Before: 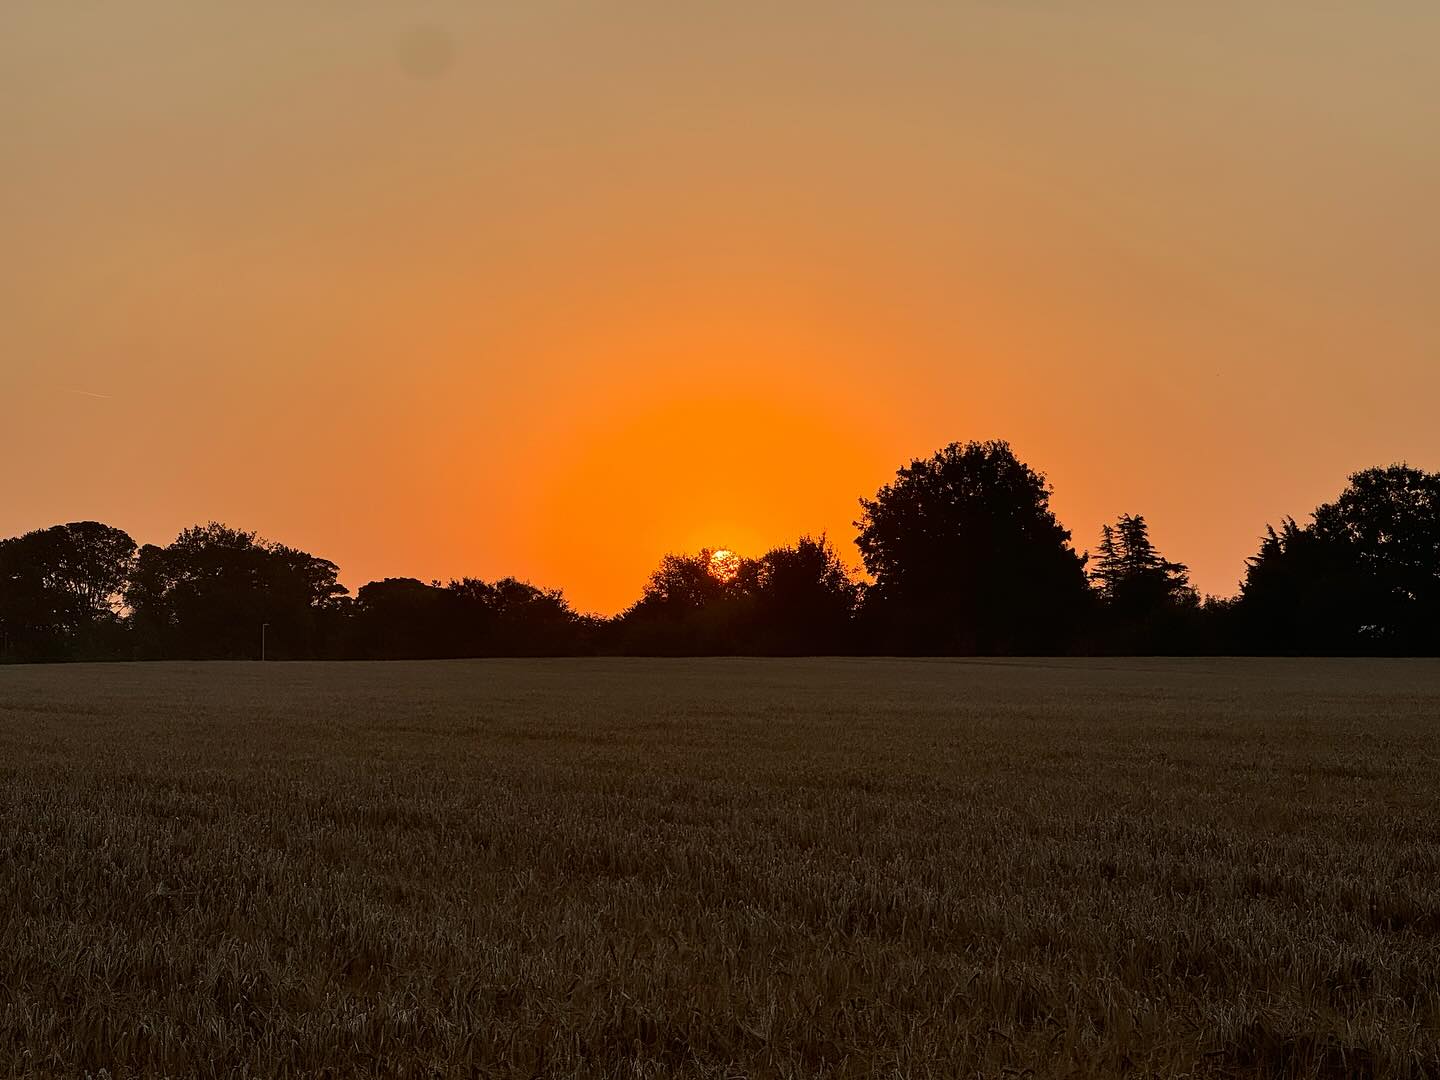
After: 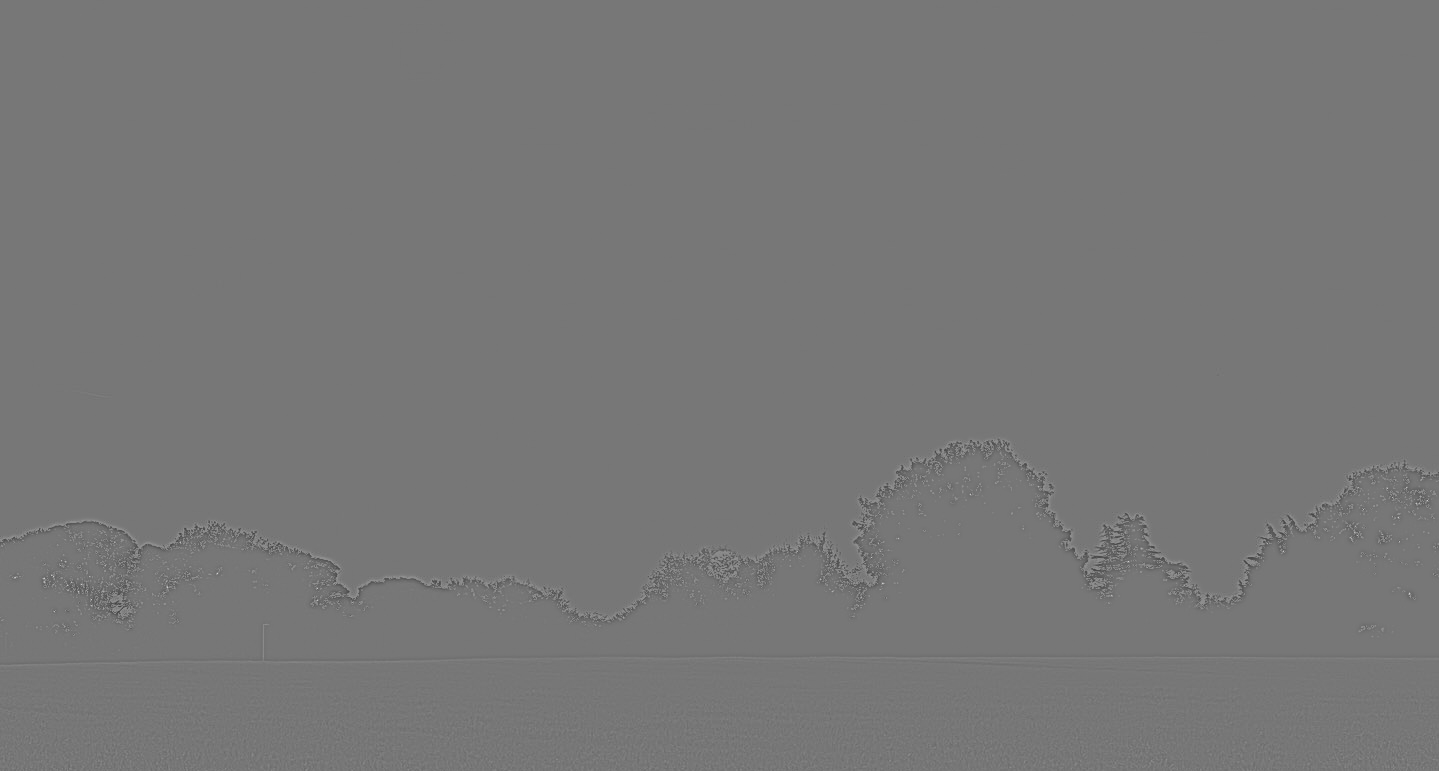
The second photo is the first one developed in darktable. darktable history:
crop: bottom 28.576%
highpass: sharpness 9.84%, contrast boost 9.94%
local contrast: on, module defaults
fill light: exposure -0.73 EV, center 0.69, width 2.2
tone equalizer: -8 EV -0.417 EV, -7 EV -0.389 EV, -6 EV -0.333 EV, -5 EV -0.222 EV, -3 EV 0.222 EV, -2 EV 0.333 EV, -1 EV 0.389 EV, +0 EV 0.417 EV, edges refinement/feathering 500, mask exposure compensation -1.57 EV, preserve details no
